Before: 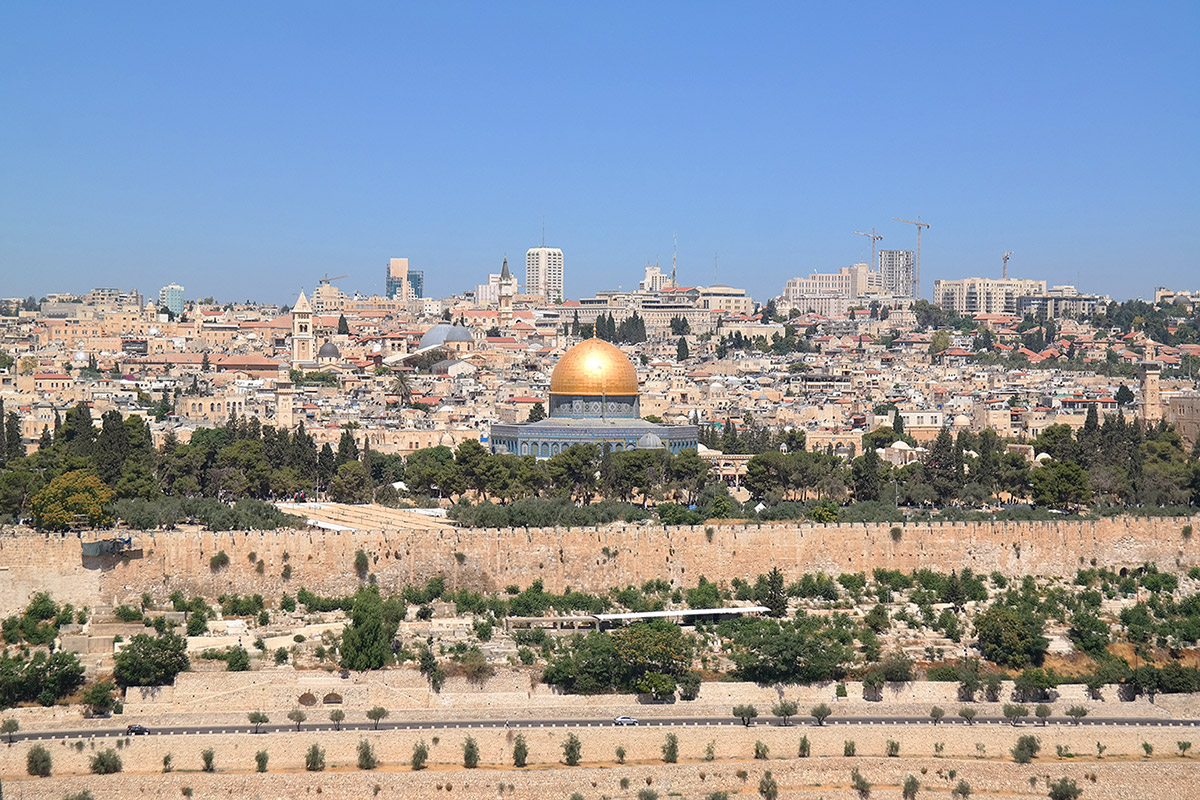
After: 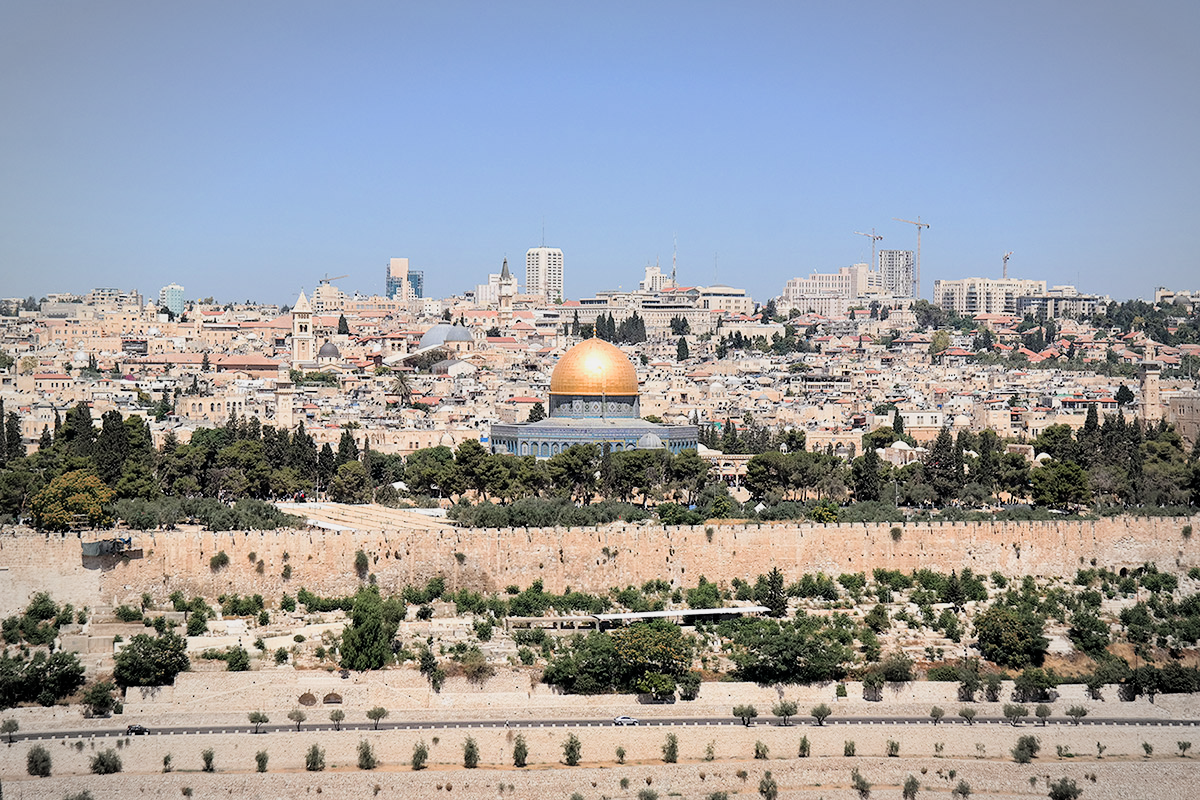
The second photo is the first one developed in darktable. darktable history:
exposure: exposure 0.196 EV, compensate highlight preservation false
filmic rgb: black relative exposure -5.01 EV, white relative exposure 3.5 EV, threshold 5.99 EV, hardness 3.19, contrast 1.297, highlights saturation mix -49.72%, enable highlight reconstruction true
vignetting: brightness -0.267, automatic ratio true
